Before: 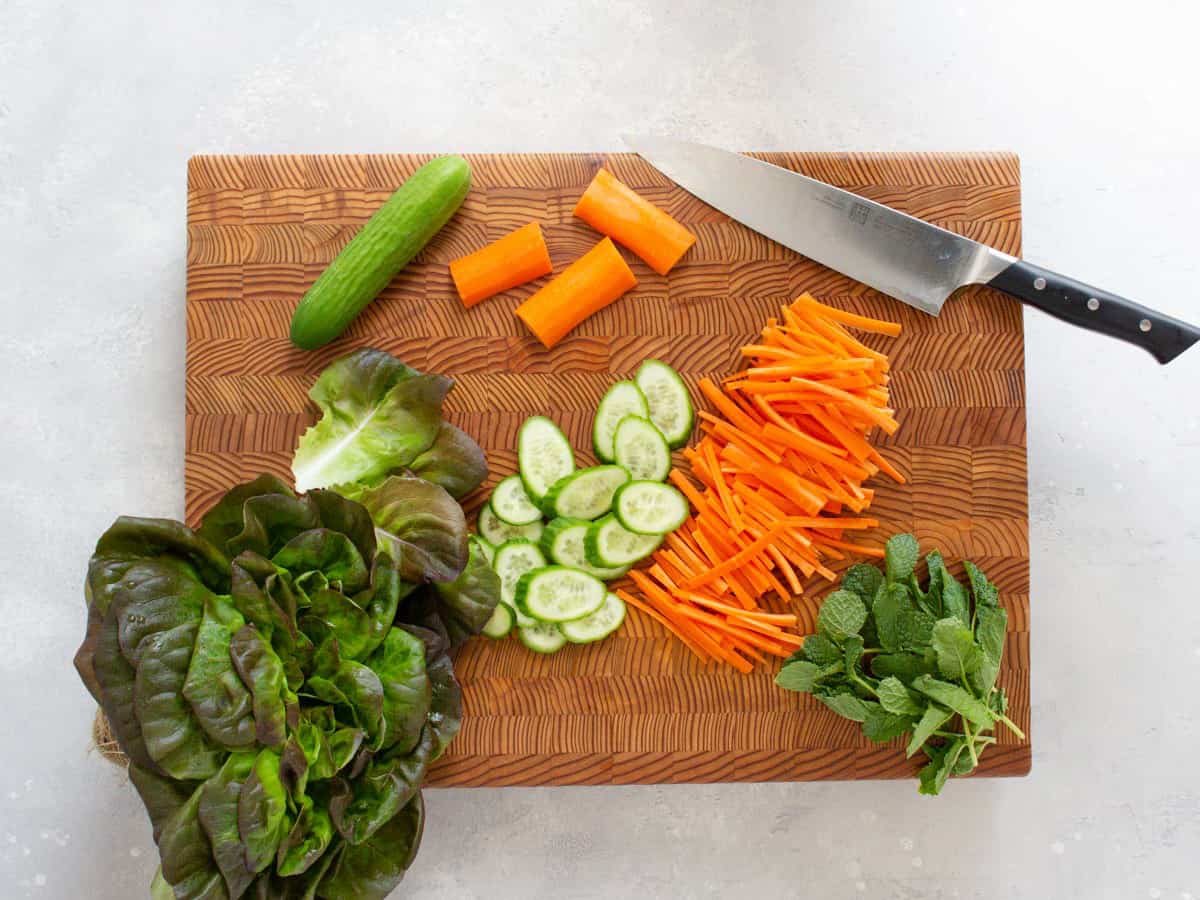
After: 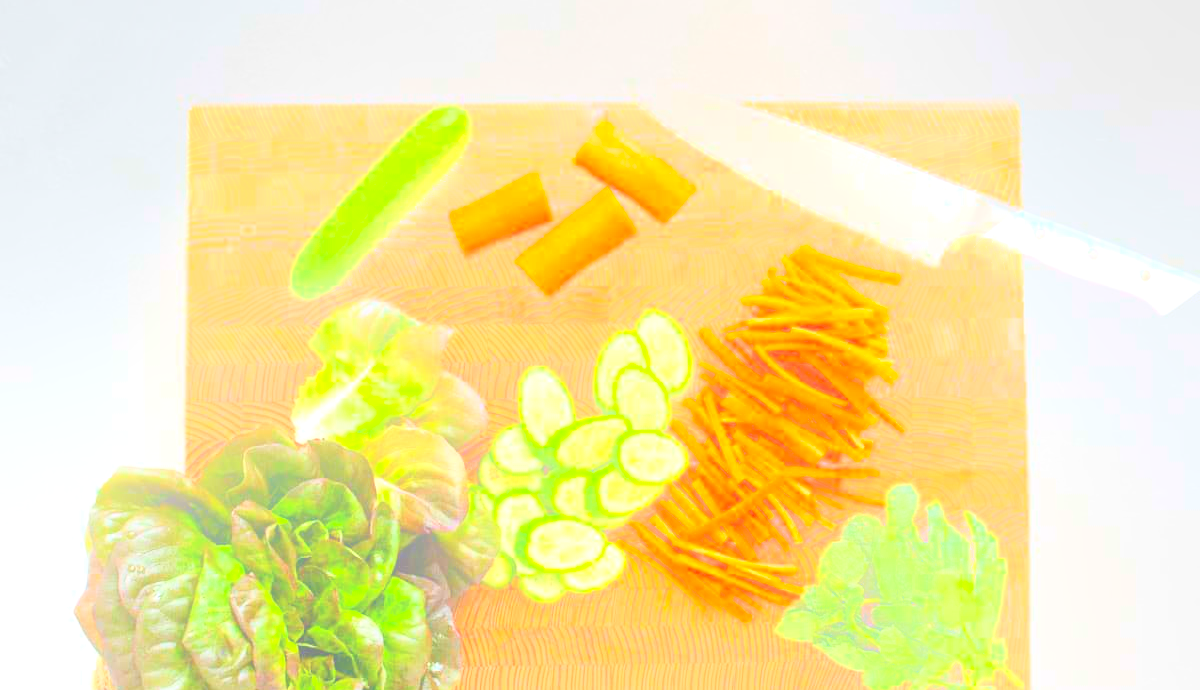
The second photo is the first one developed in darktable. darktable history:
exposure: black level correction 0.001, exposure 1.398 EV, compensate exposure bias true, compensate highlight preservation false
contrast brightness saturation: contrast 0.2, brightness 0.16, saturation 0.22
crop: top 5.667%, bottom 17.637%
bloom: size 38%, threshold 95%, strength 30%
